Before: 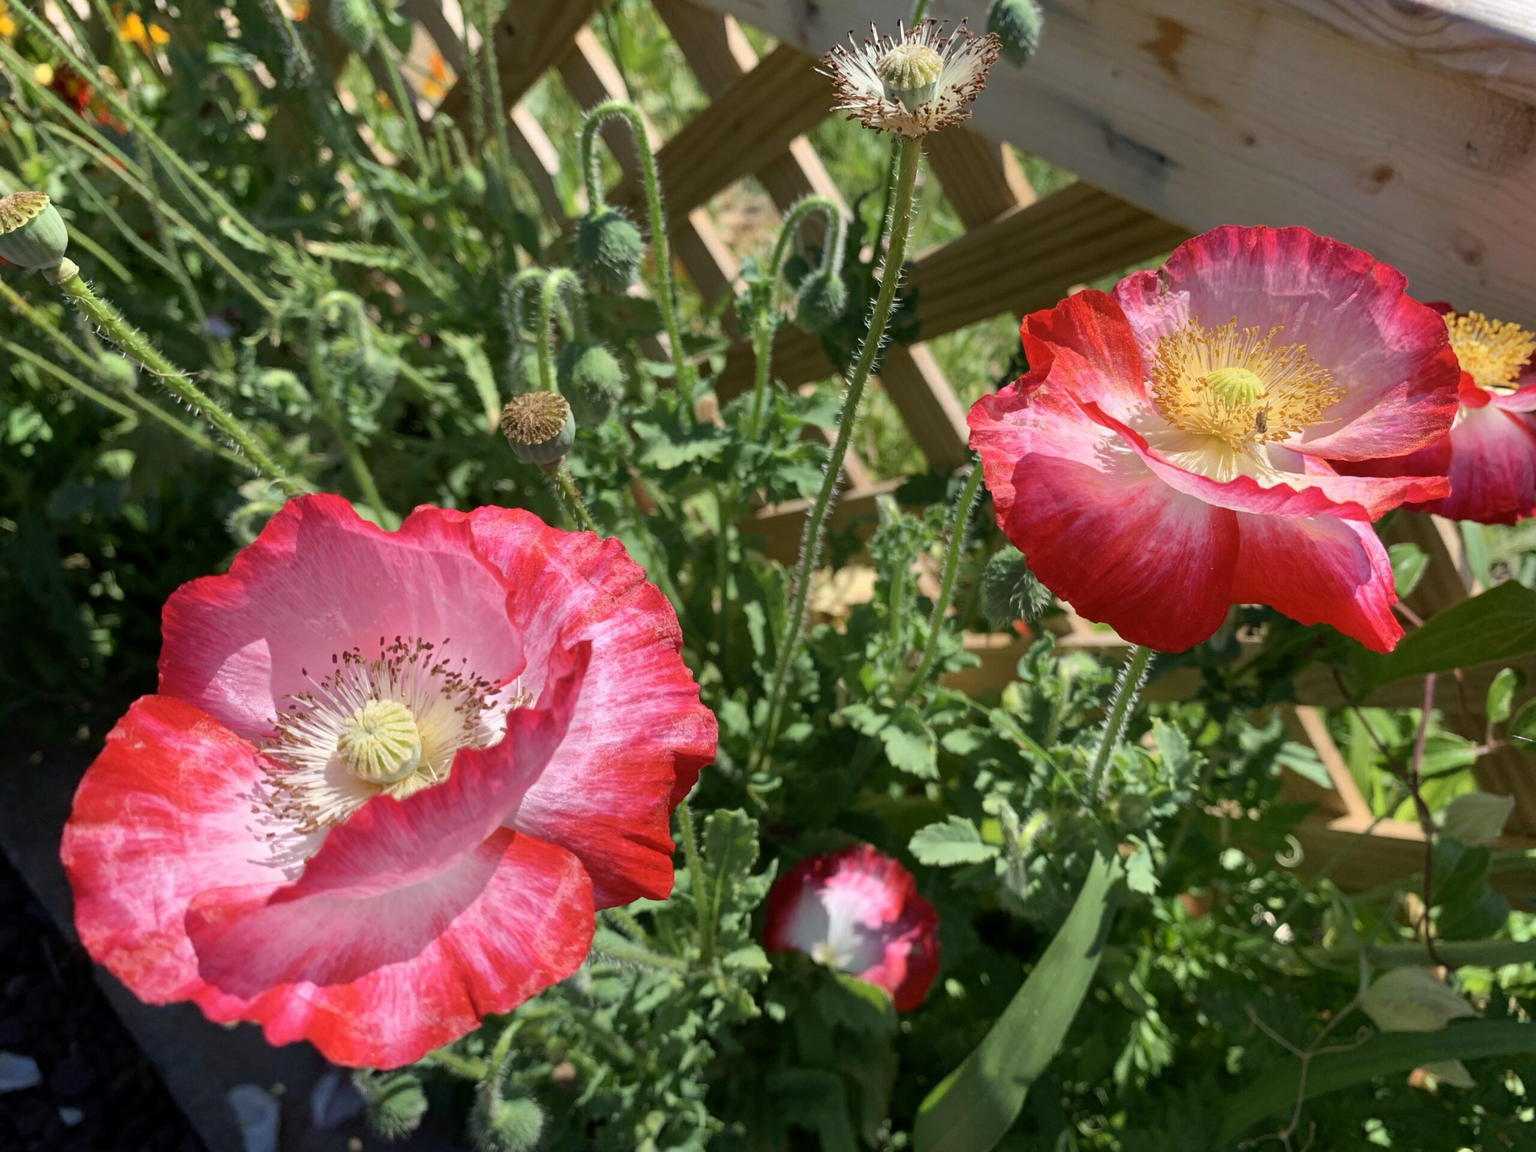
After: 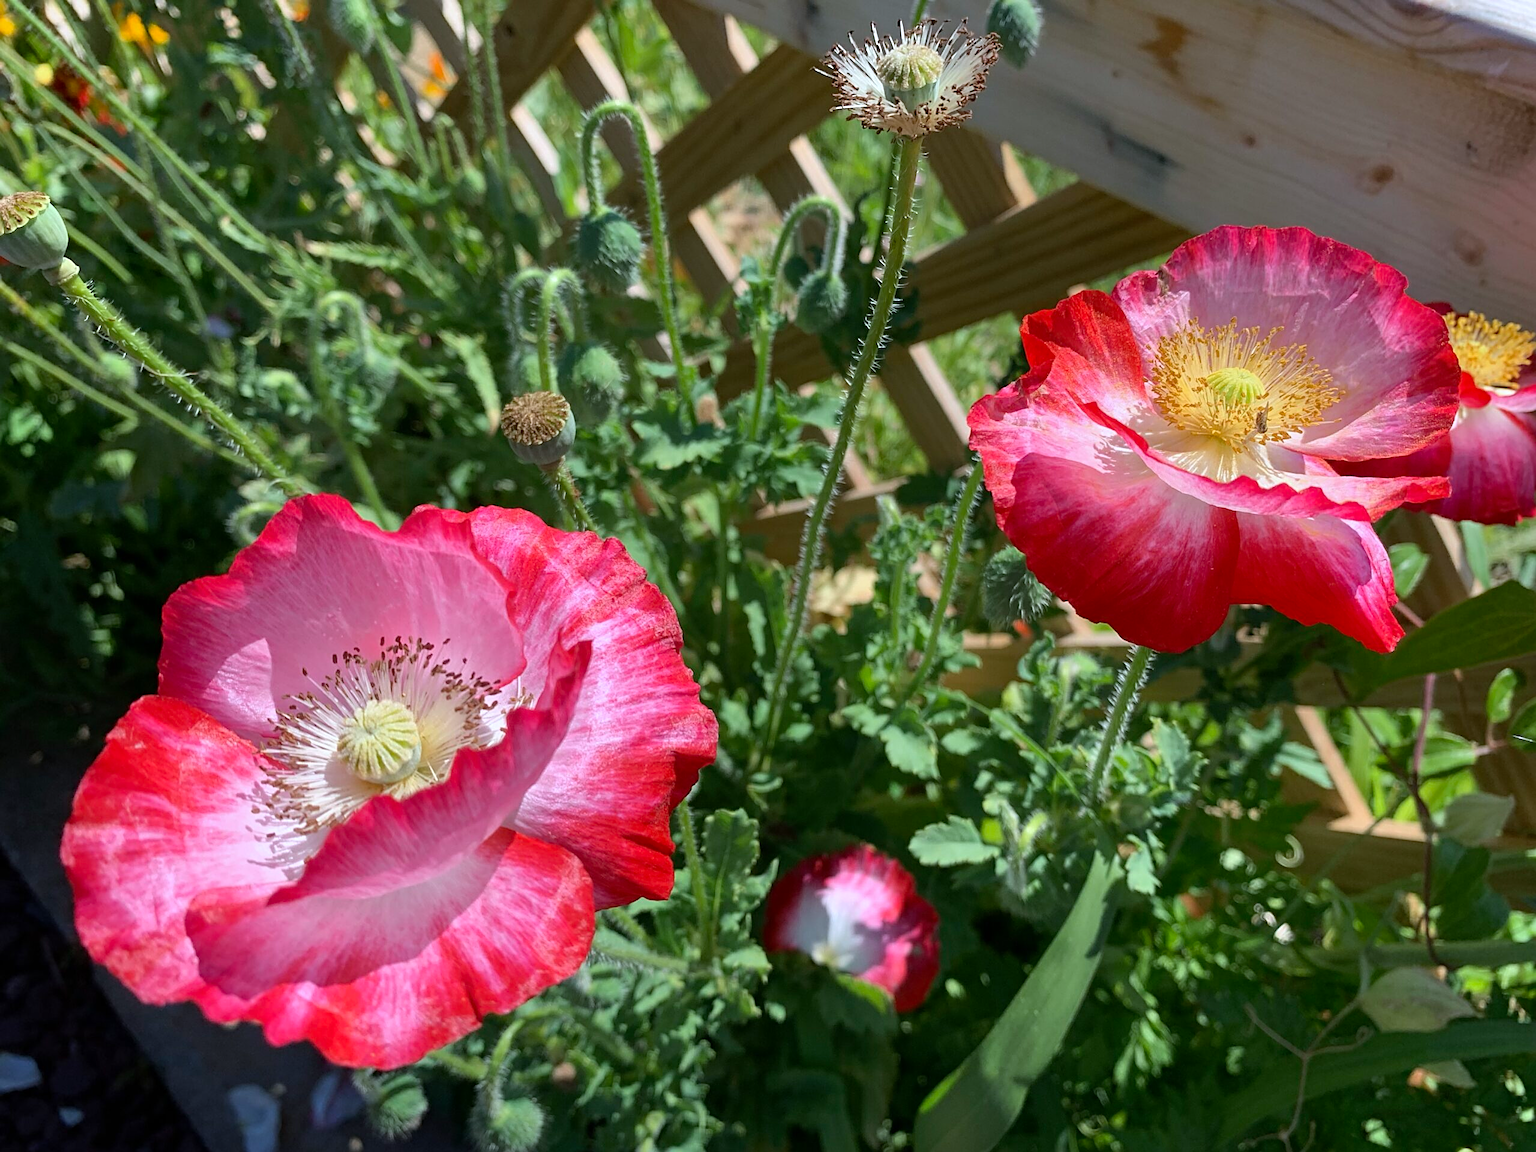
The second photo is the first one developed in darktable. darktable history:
sharpen: on, module defaults
tone equalizer: on, module defaults
white balance: red 0.954, blue 1.079
